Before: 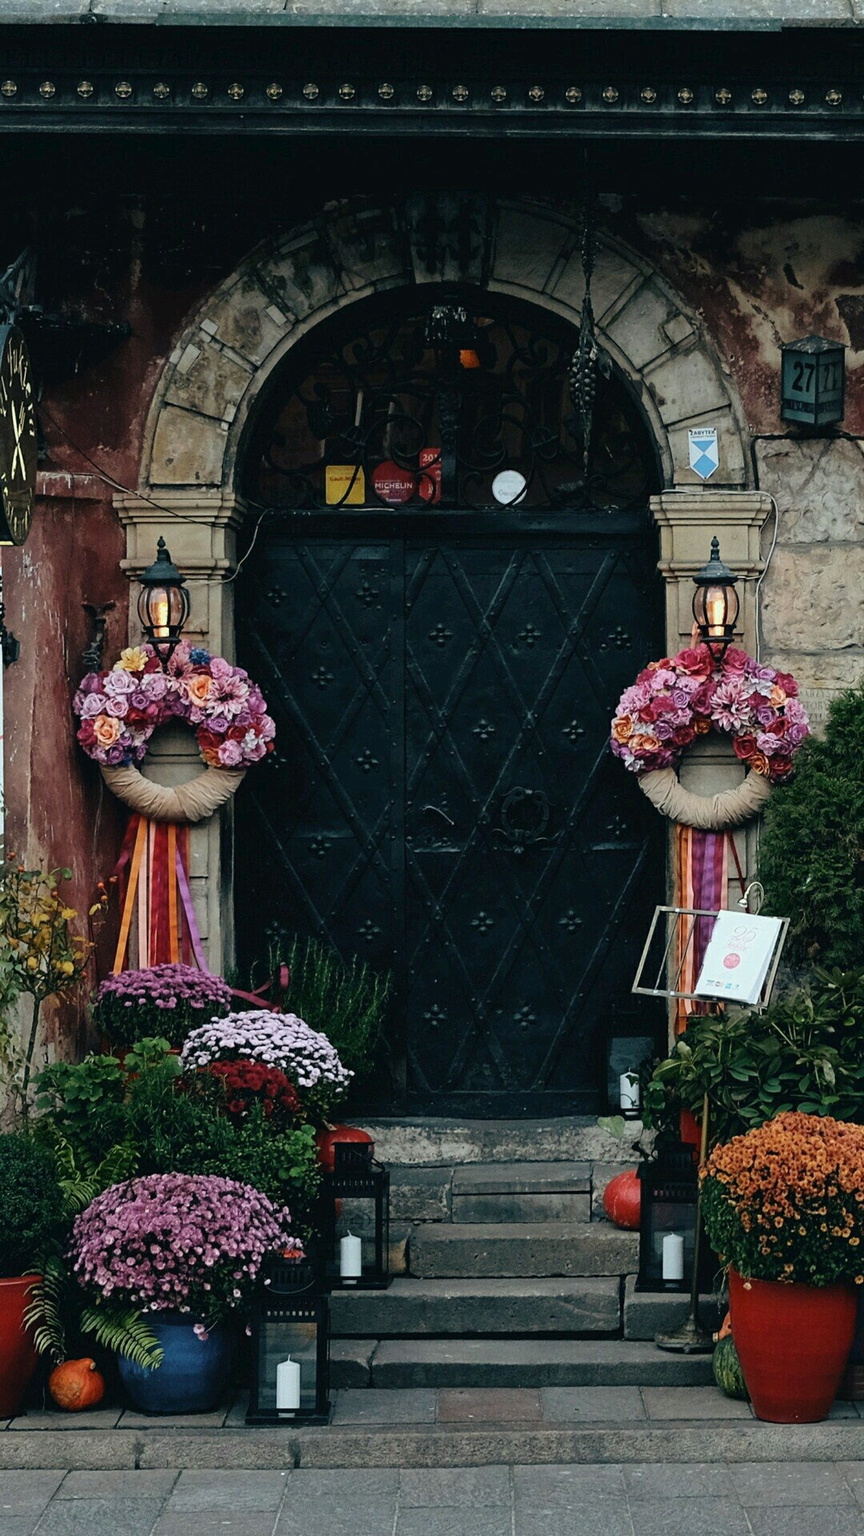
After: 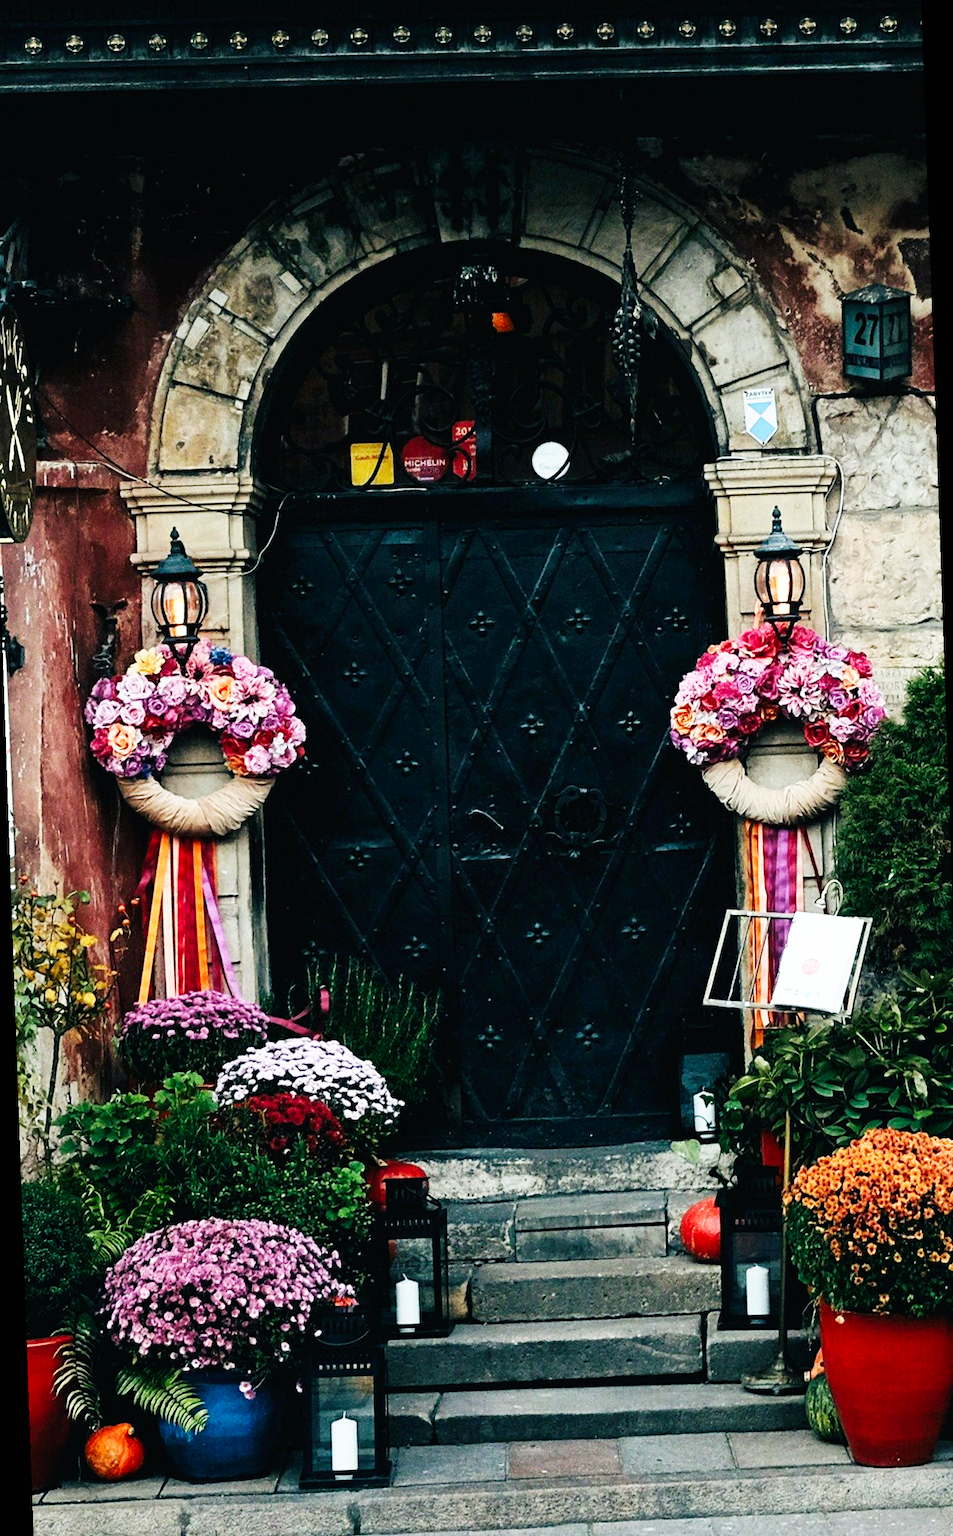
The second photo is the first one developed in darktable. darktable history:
rotate and perspective: rotation -2°, crop left 0.022, crop right 0.978, crop top 0.049, crop bottom 0.951
base curve: curves: ch0 [(0, 0) (0.007, 0.004) (0.027, 0.03) (0.046, 0.07) (0.207, 0.54) (0.442, 0.872) (0.673, 0.972) (1, 1)], preserve colors none
